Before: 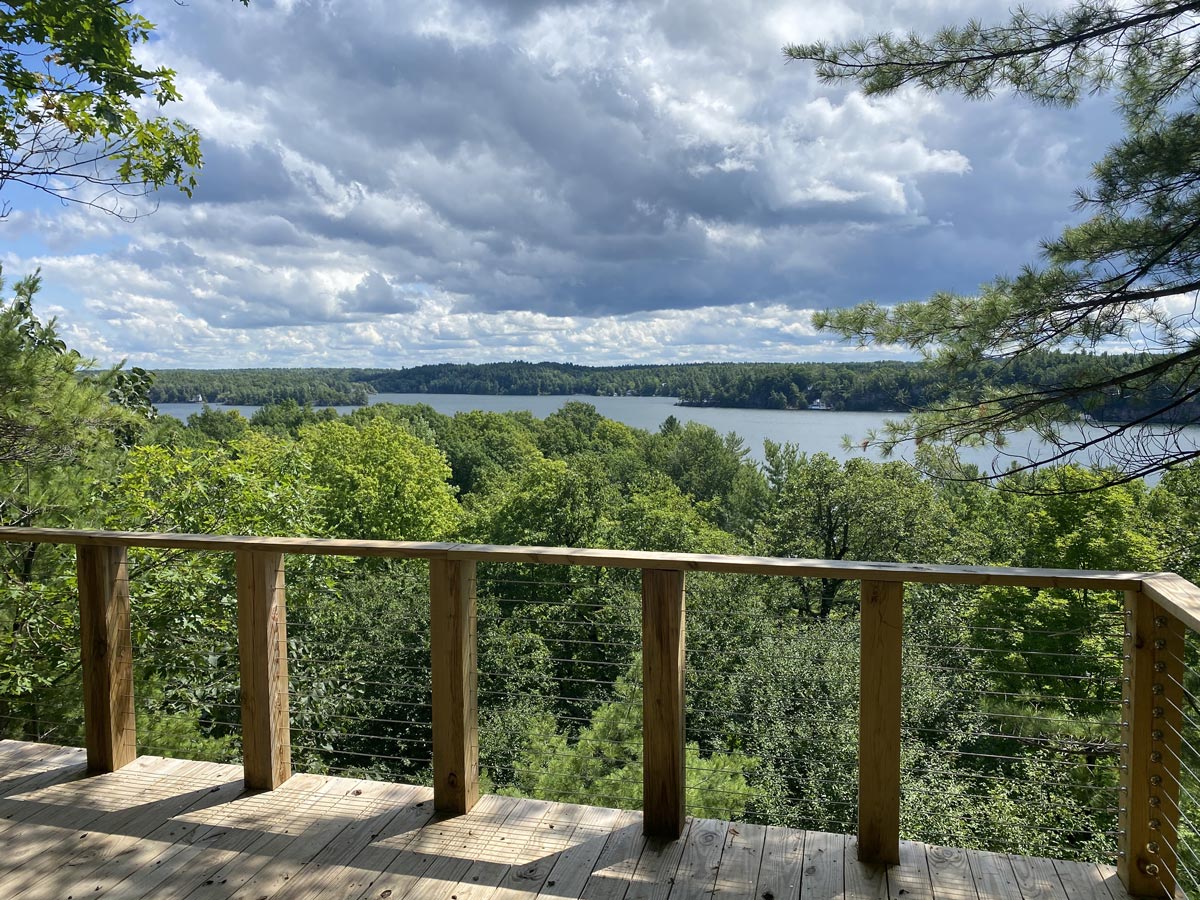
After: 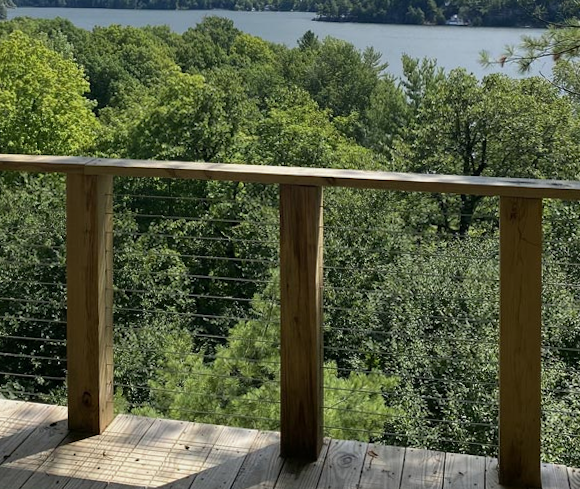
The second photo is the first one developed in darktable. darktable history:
crop: left 29.672%, top 41.786%, right 20.851%, bottom 3.487%
rotate and perspective: rotation 0.226°, lens shift (vertical) -0.042, crop left 0.023, crop right 0.982, crop top 0.006, crop bottom 0.994
exposure: exposure -0.153 EV, compensate highlight preservation false
